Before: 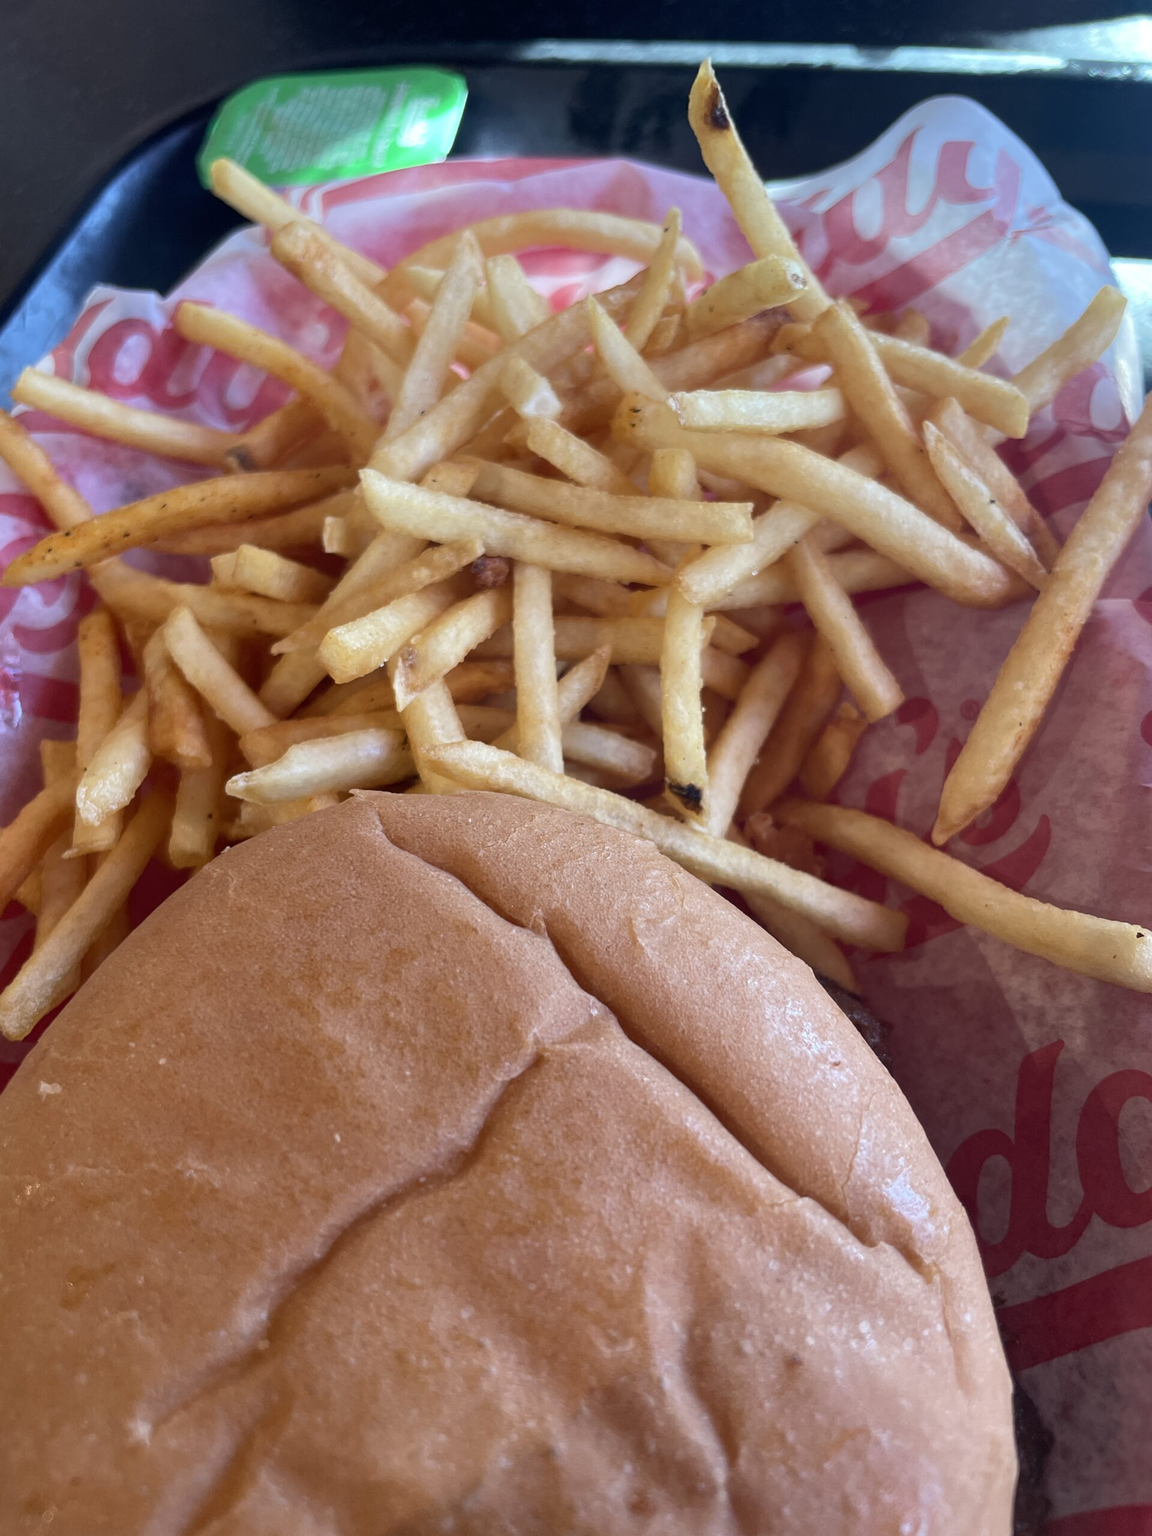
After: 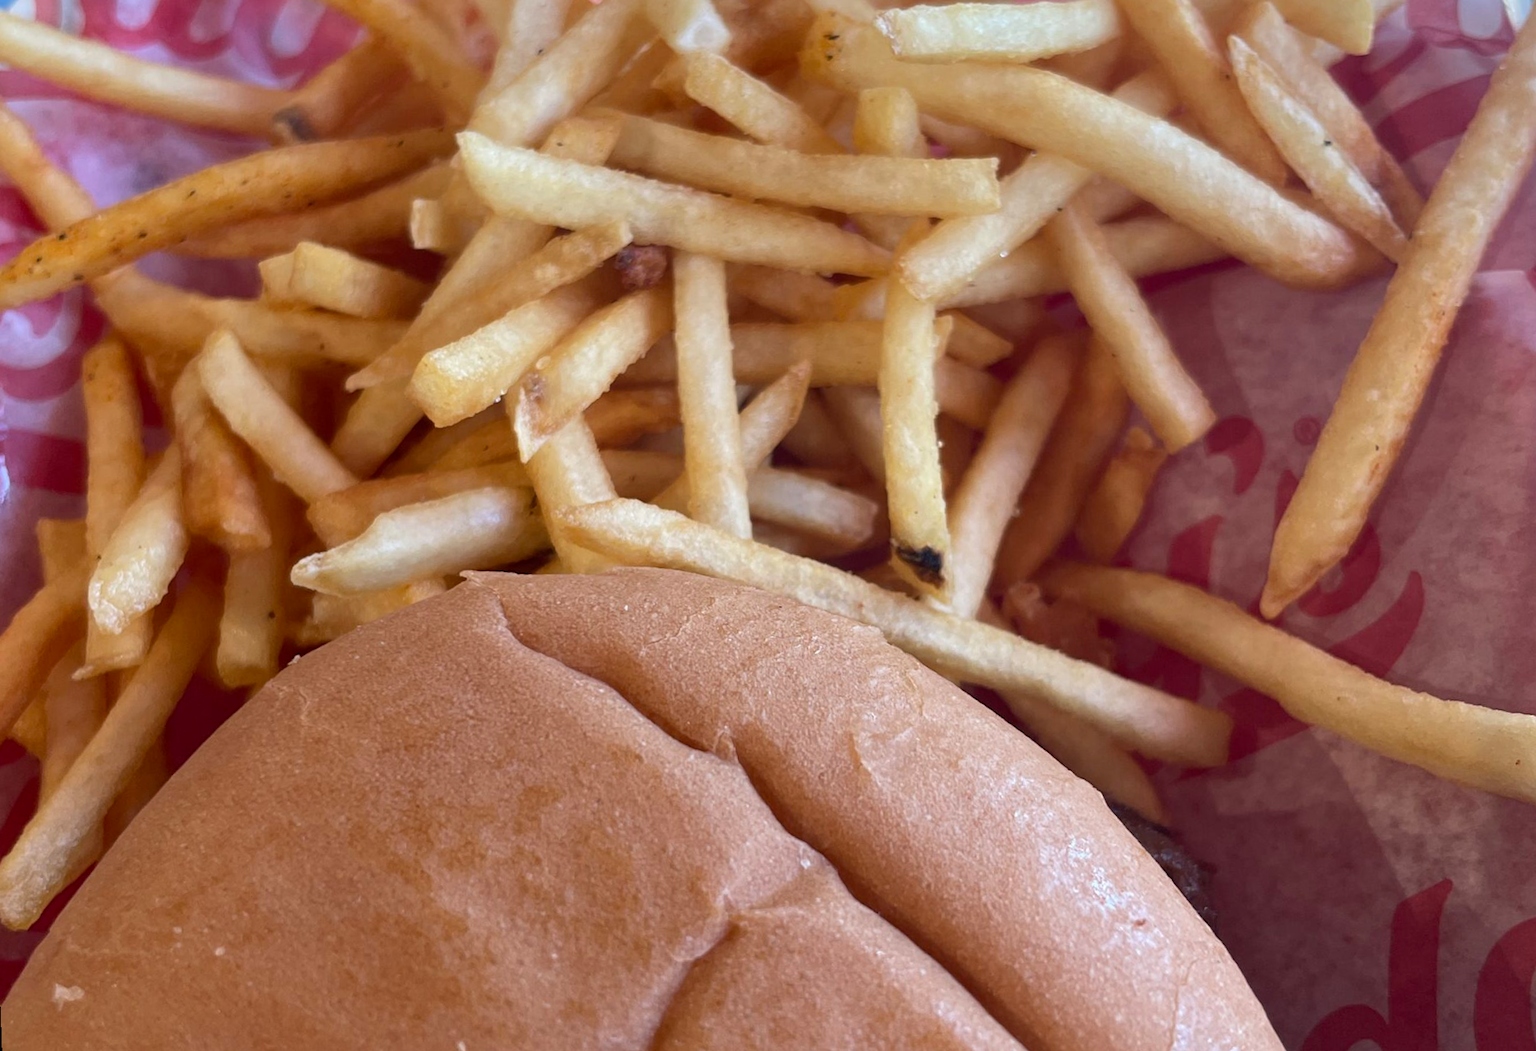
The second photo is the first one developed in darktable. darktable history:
rotate and perspective: rotation -2.12°, lens shift (vertical) 0.009, lens shift (horizontal) -0.008, automatic cropping original format, crop left 0.036, crop right 0.964, crop top 0.05, crop bottom 0.959
crop and rotate: top 23.043%, bottom 23.437%
